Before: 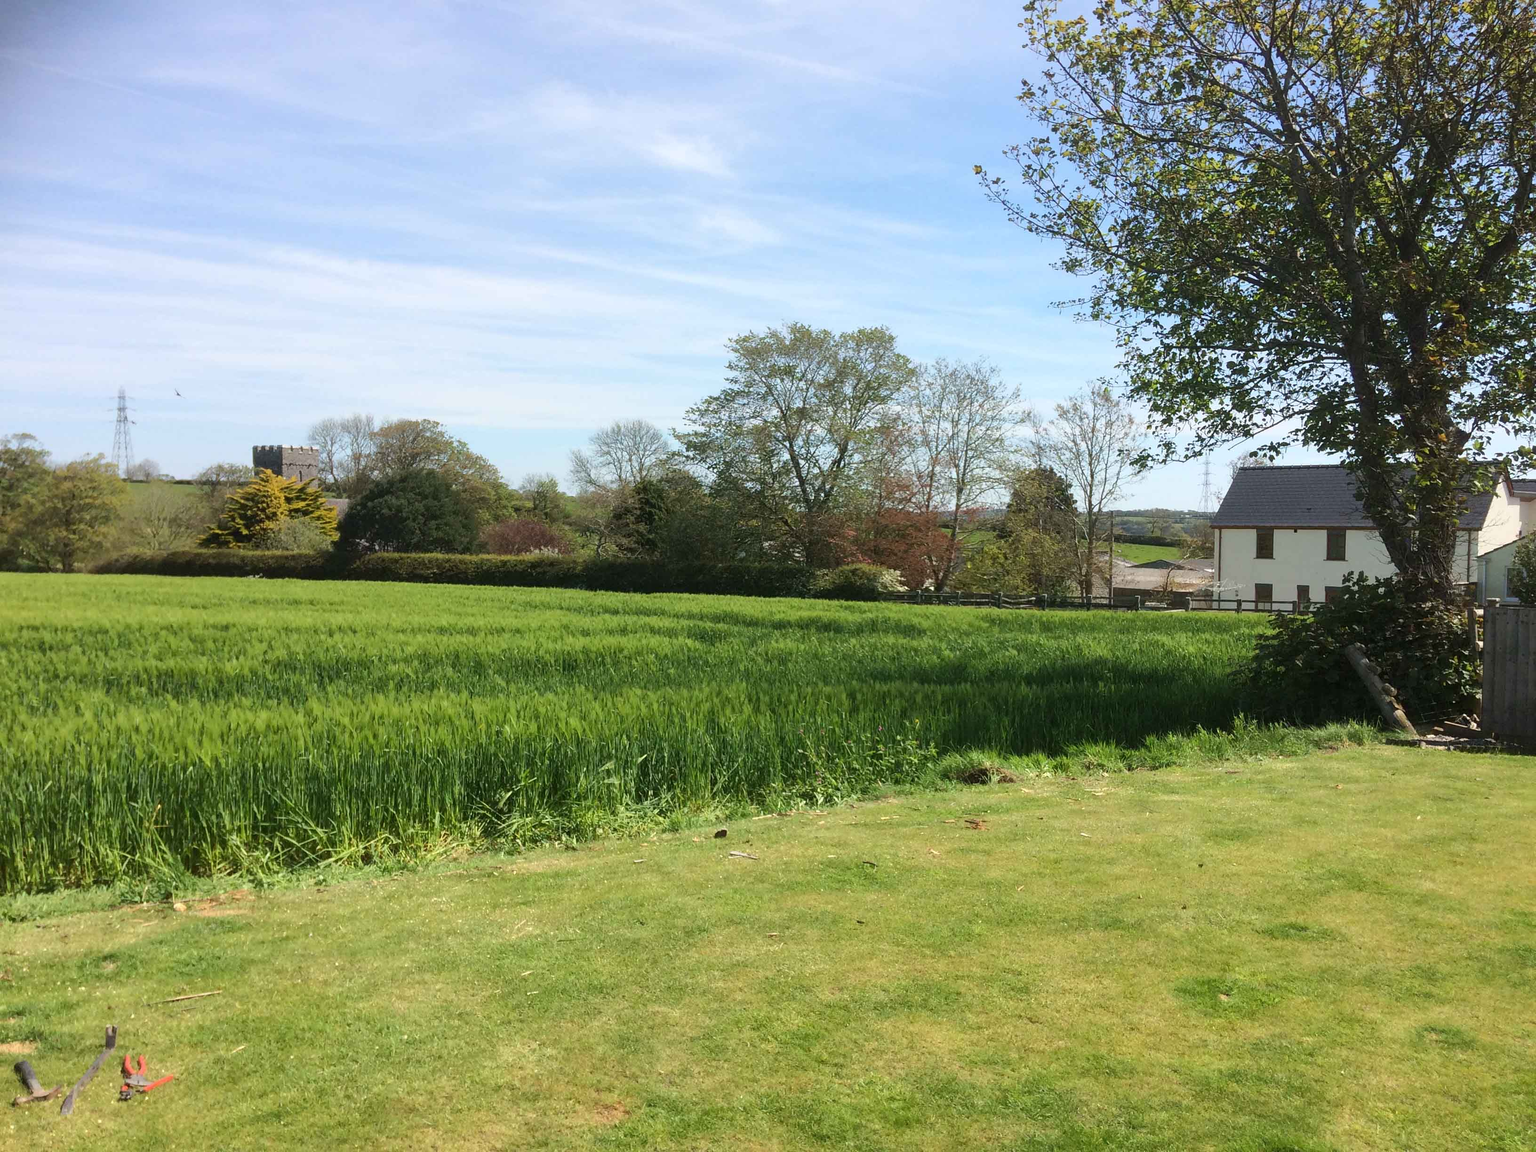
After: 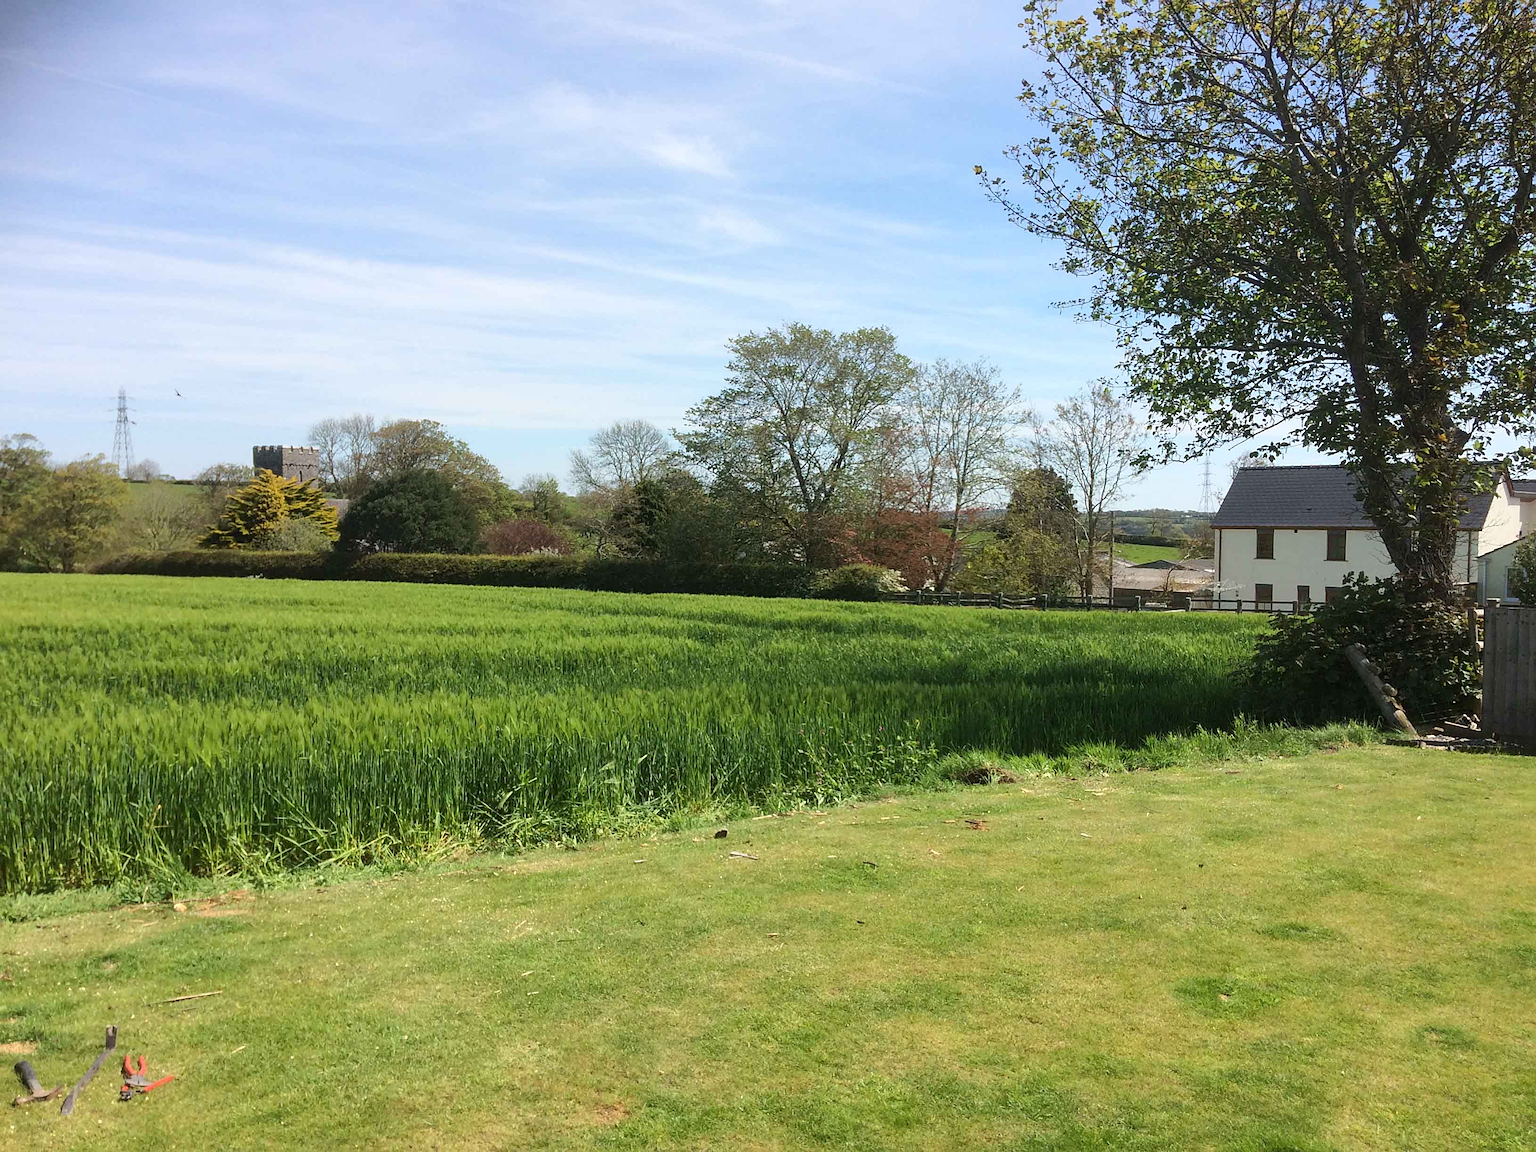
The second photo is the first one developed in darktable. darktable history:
sharpen: radius 2.134, amount 0.38, threshold 0.165
